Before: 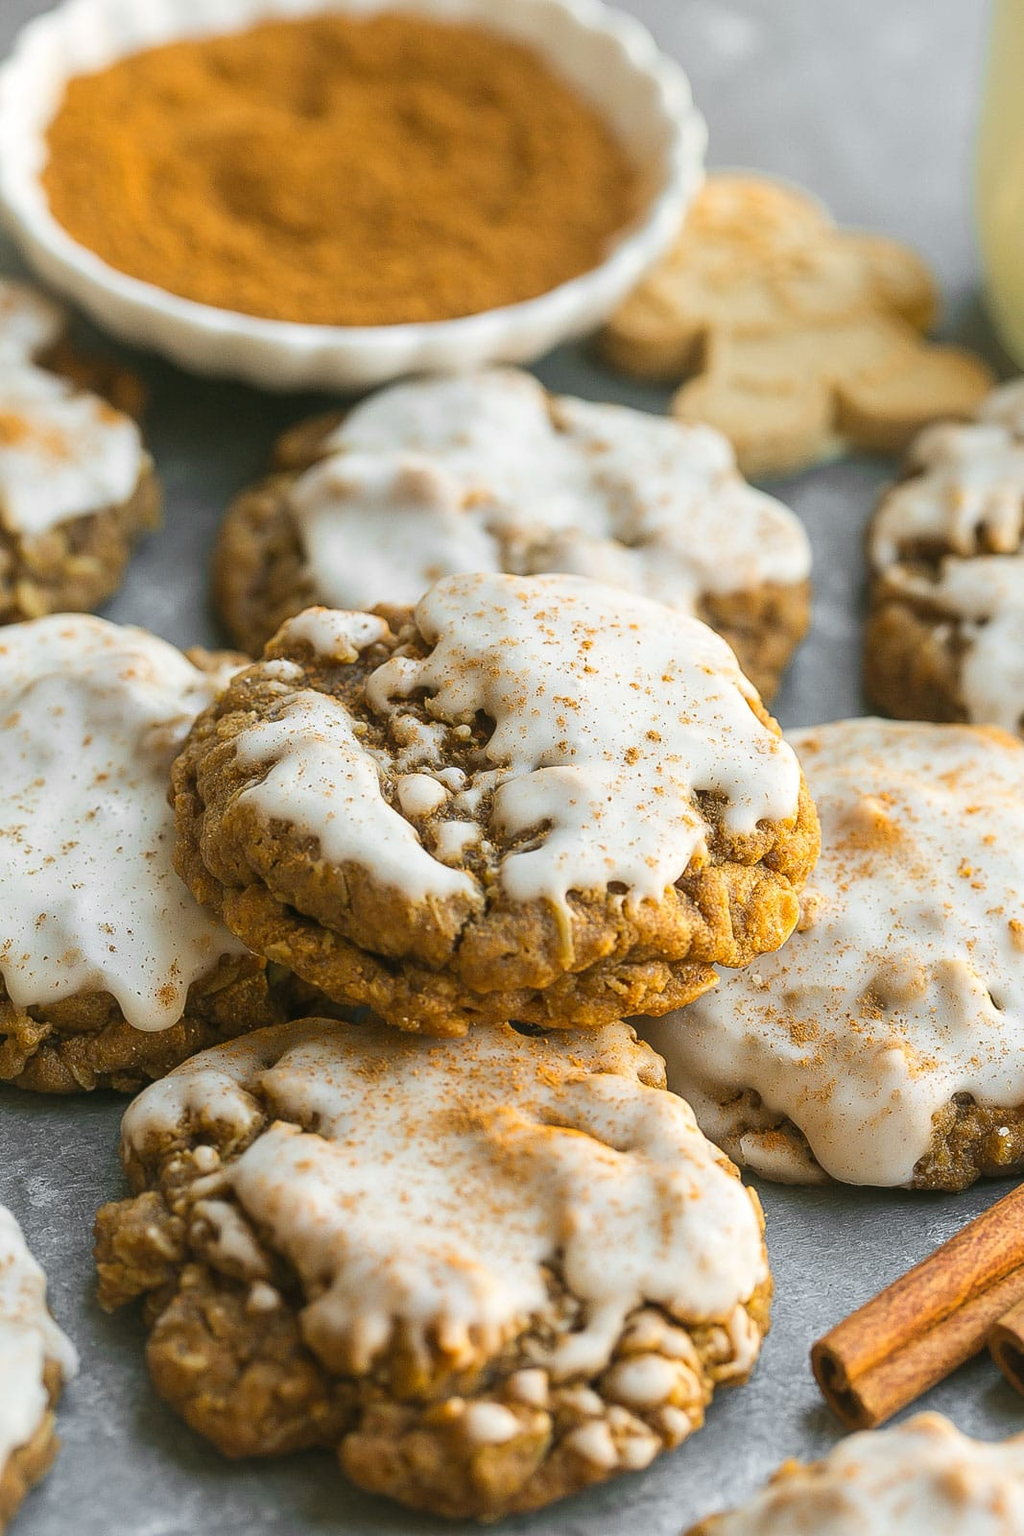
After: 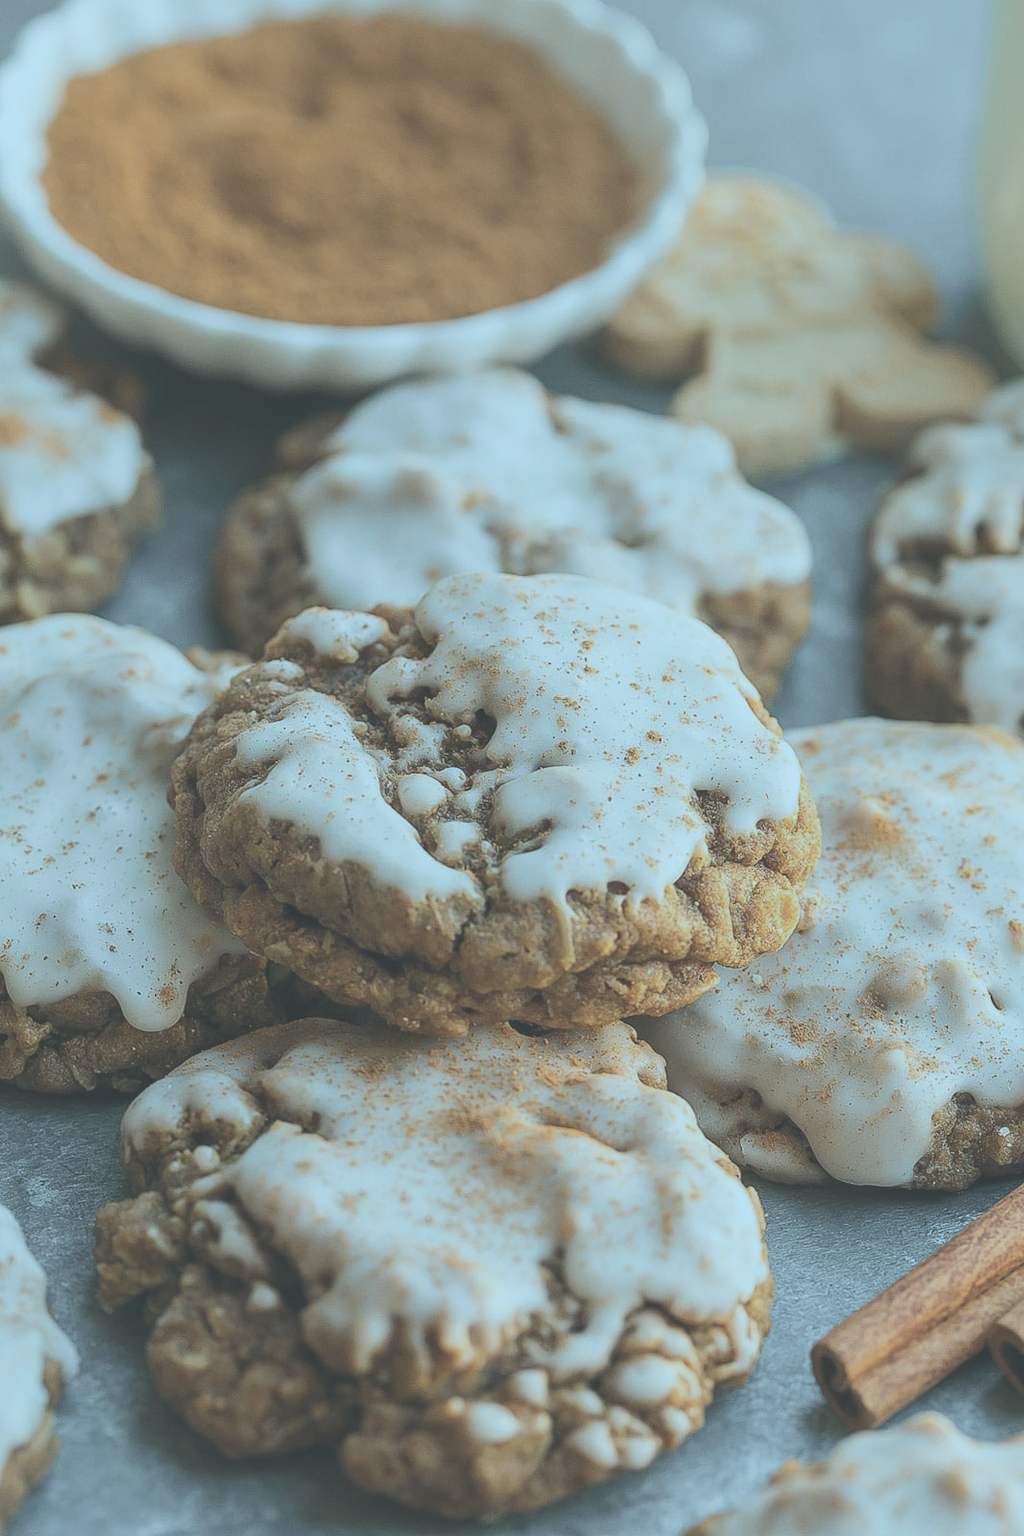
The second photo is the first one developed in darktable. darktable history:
color correction: highlights a* -11.99, highlights b* -14.97
contrast brightness saturation: contrast -0.249, saturation -0.435
exposure: black level correction -0.016, compensate exposure bias true, compensate highlight preservation false
